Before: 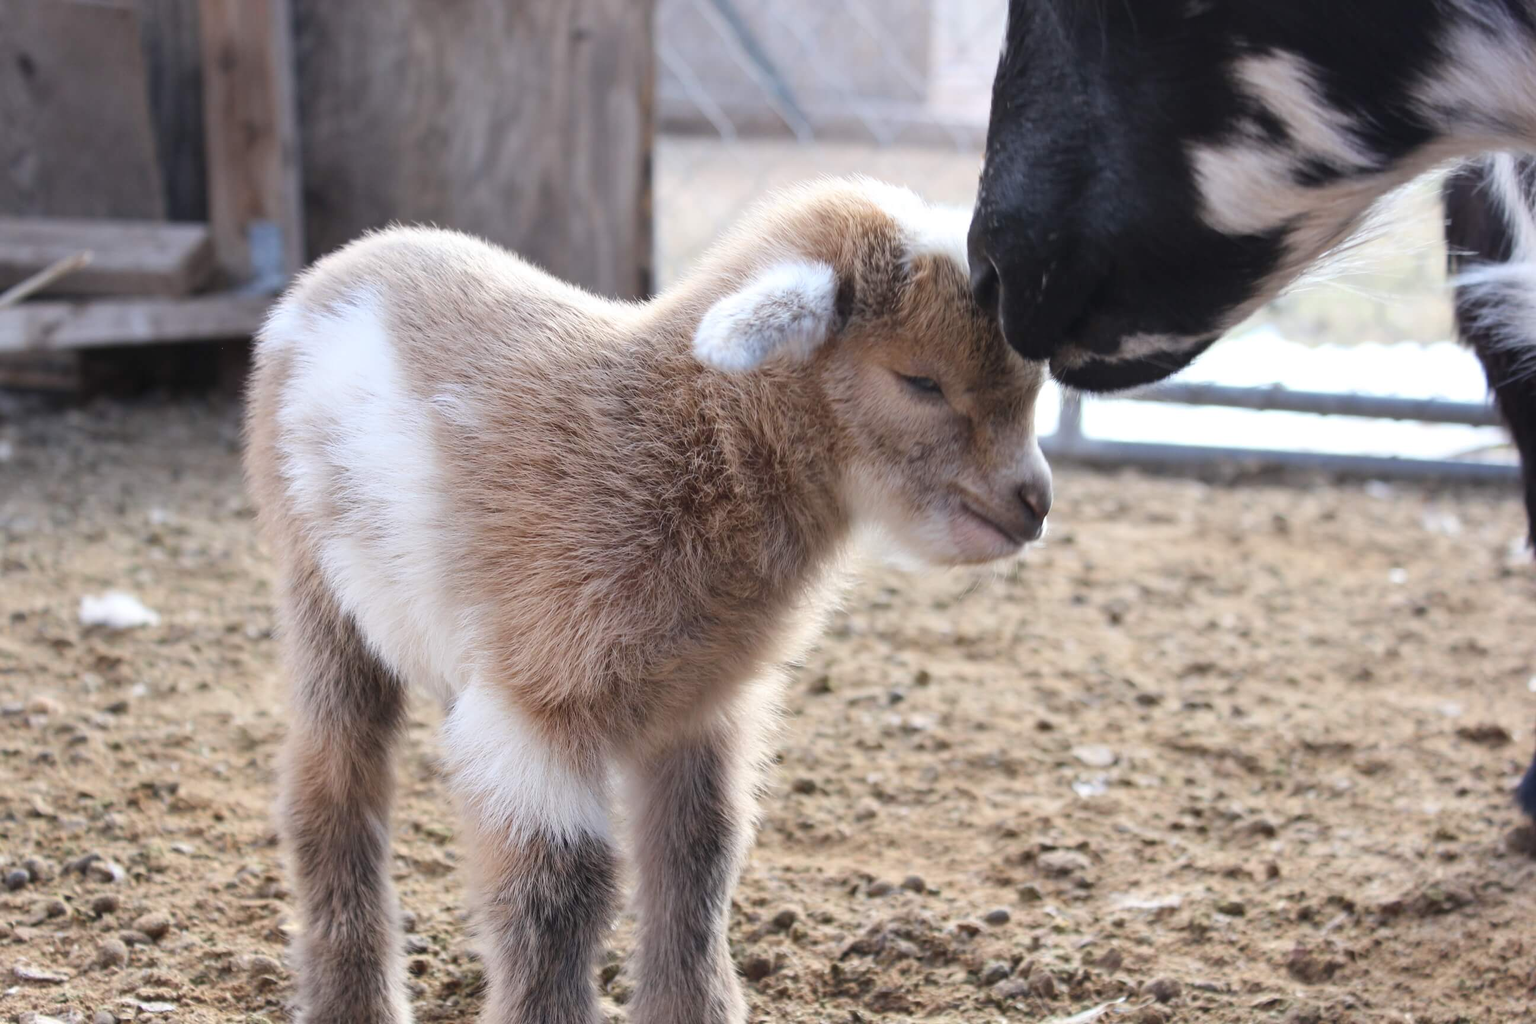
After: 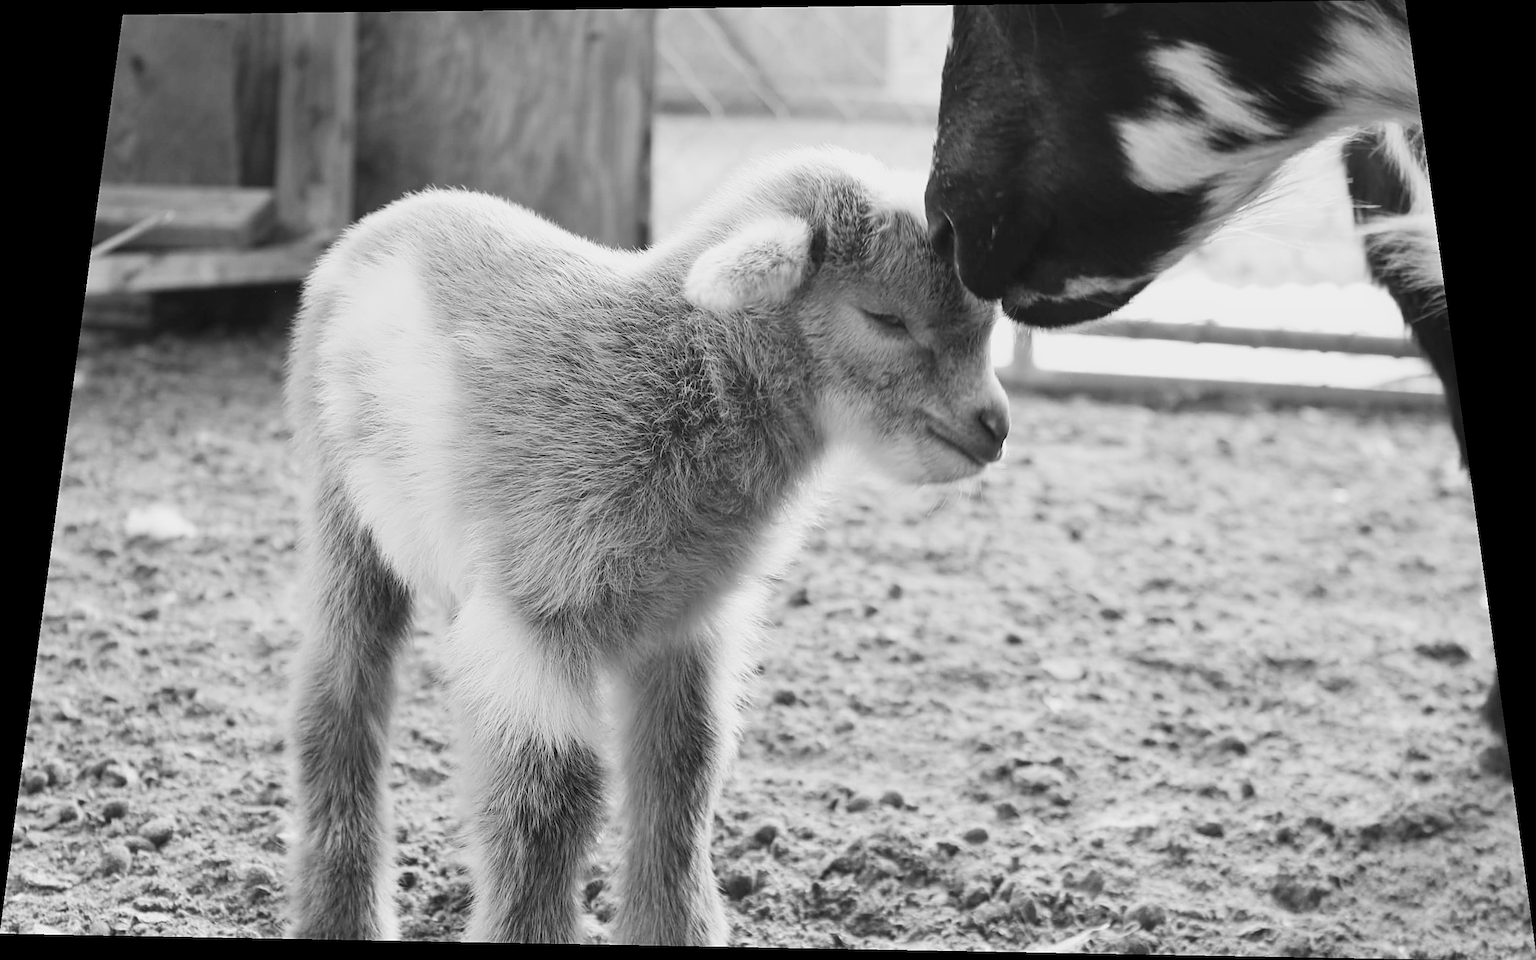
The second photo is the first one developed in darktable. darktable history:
sharpen: on, module defaults
contrast brightness saturation: contrast 0.2, brightness 0.16, saturation 0.22
rotate and perspective: rotation 0.128°, lens shift (vertical) -0.181, lens shift (horizontal) -0.044, shear 0.001, automatic cropping off
monochrome: a -74.22, b 78.2
